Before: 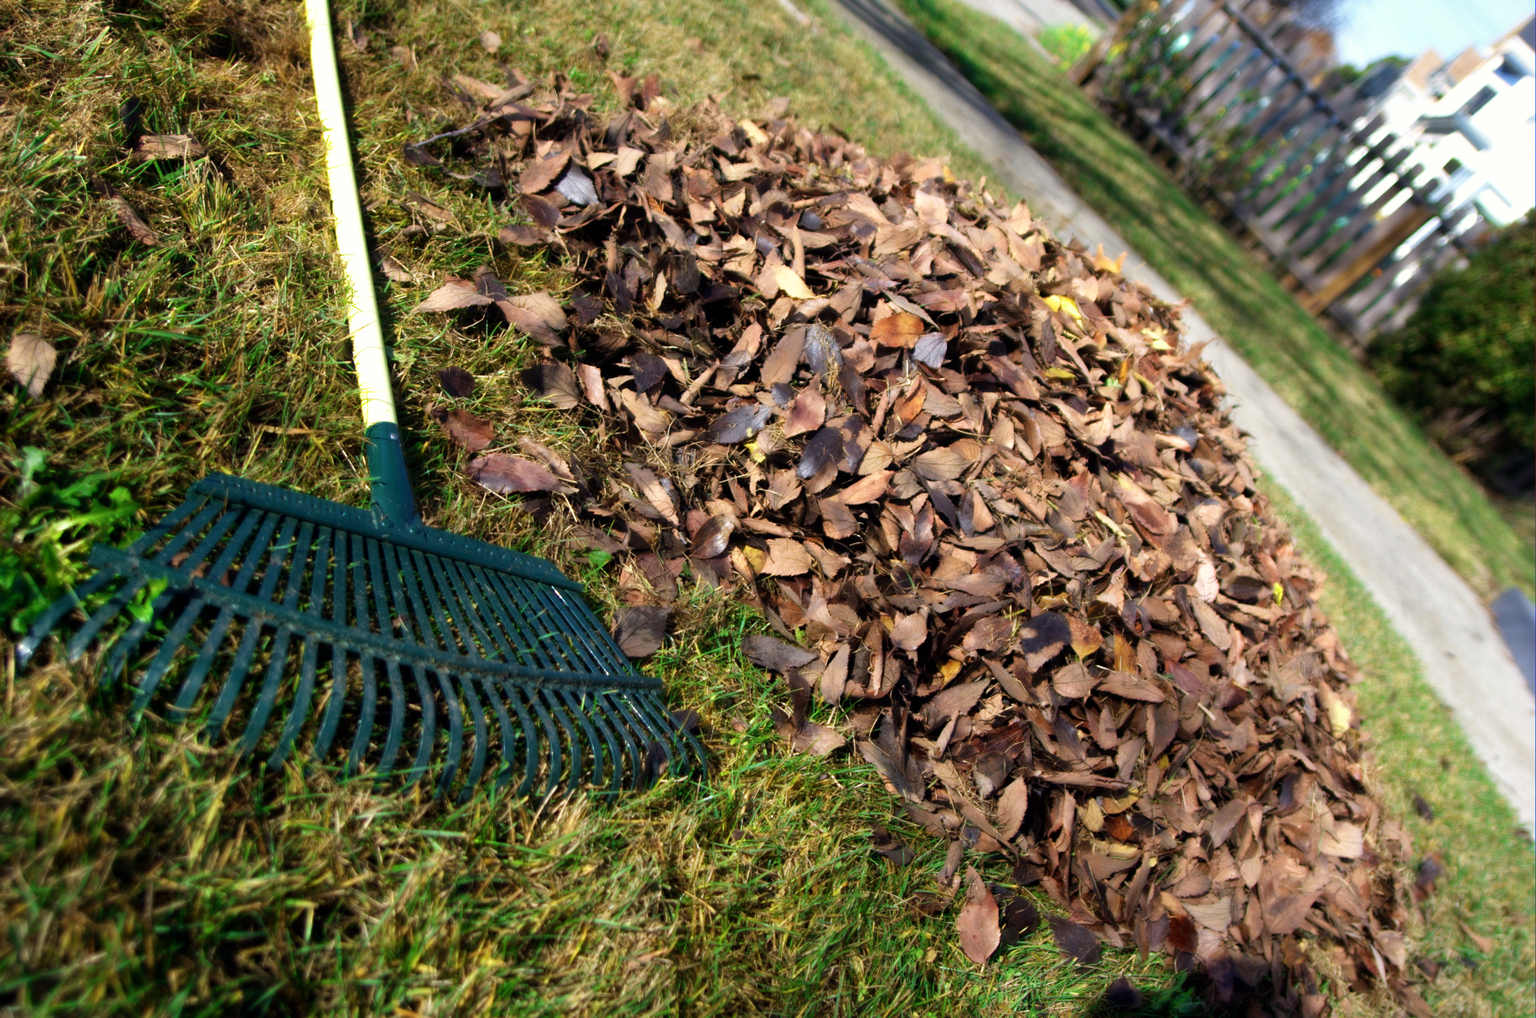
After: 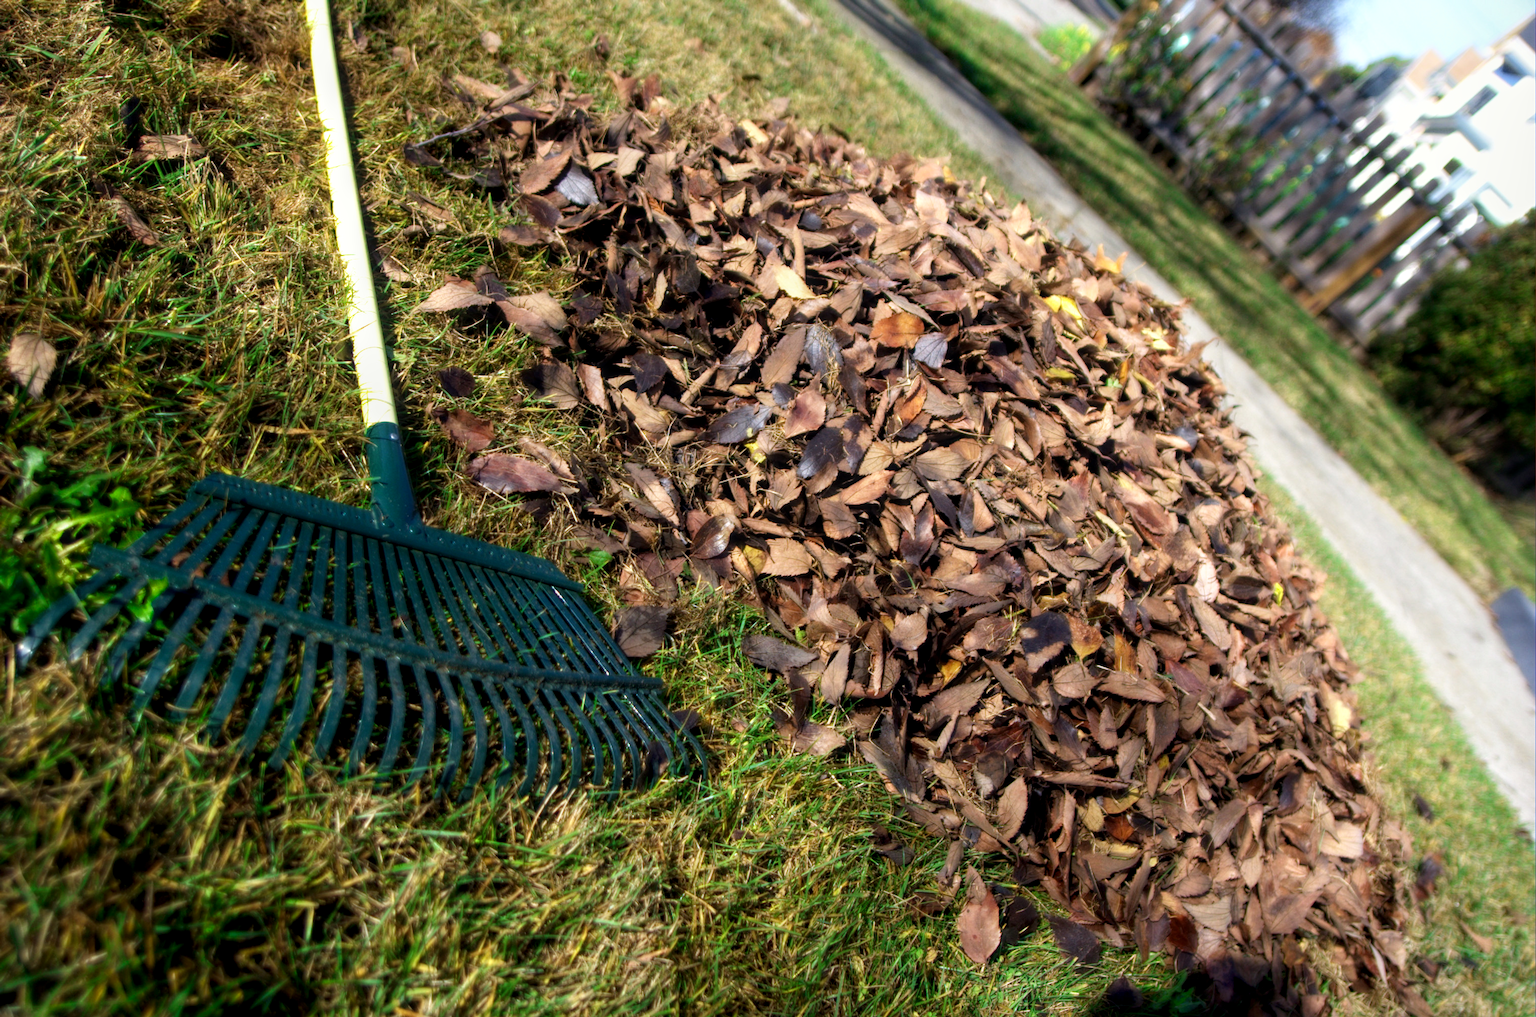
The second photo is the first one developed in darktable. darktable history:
shadows and highlights: shadows -40.15, highlights 62.88, soften with gaussian
local contrast: on, module defaults
